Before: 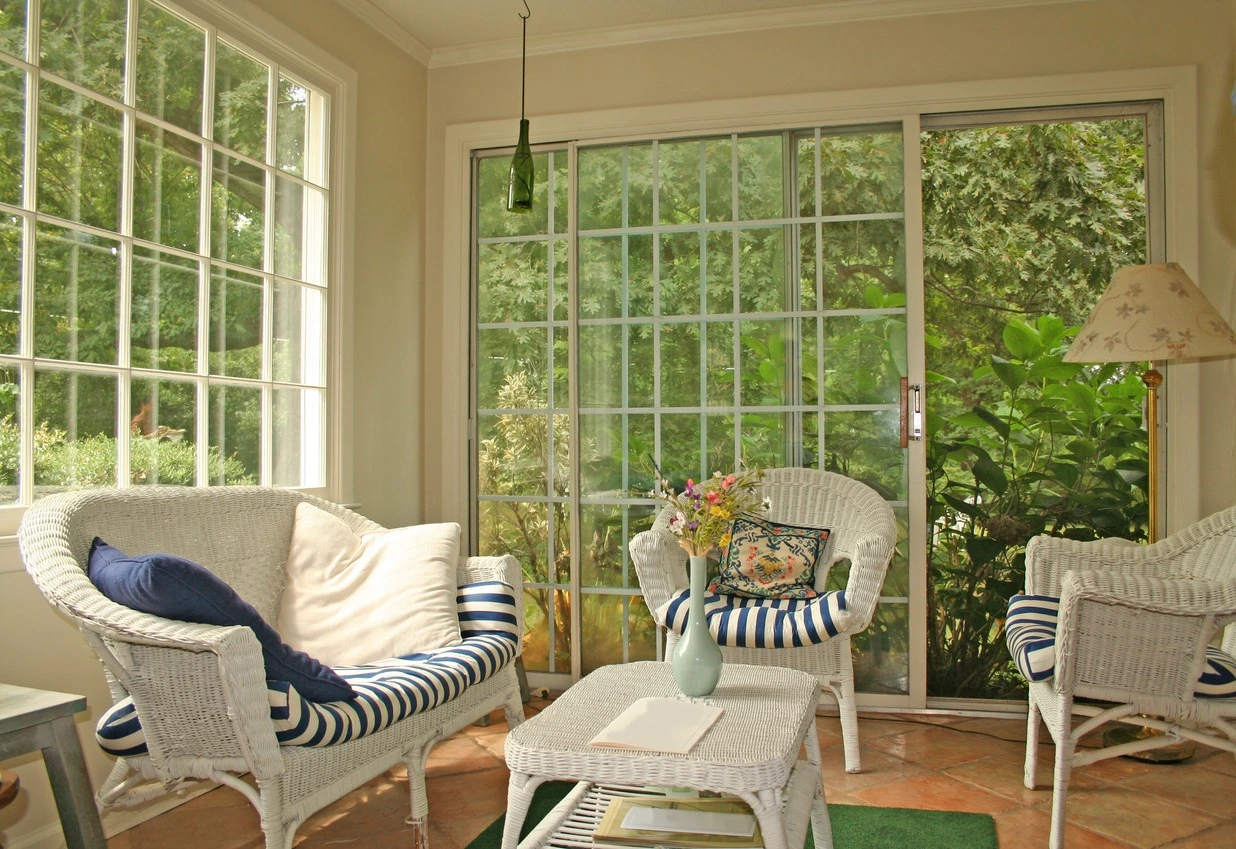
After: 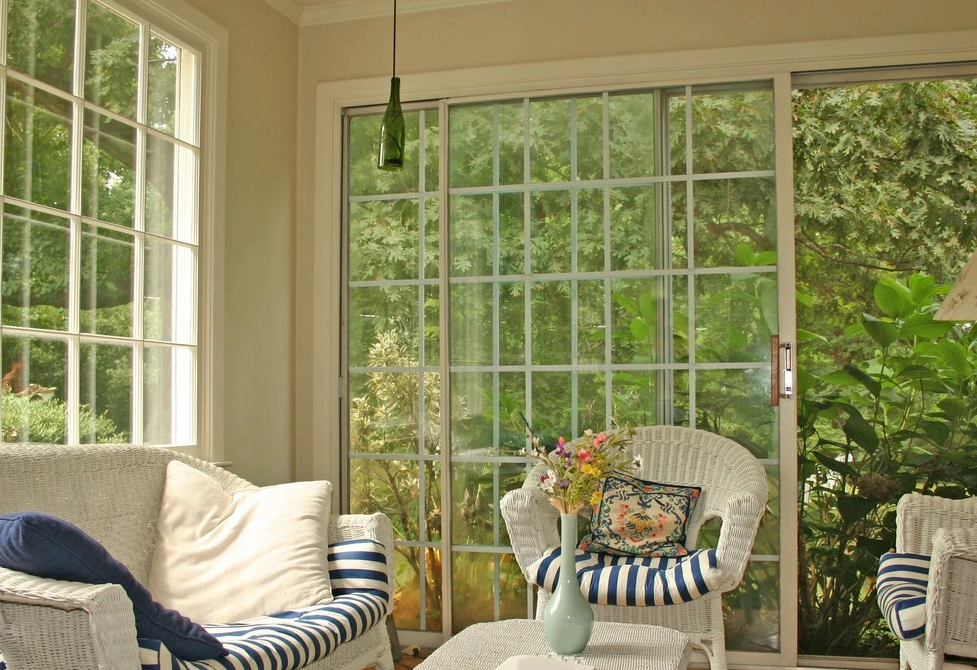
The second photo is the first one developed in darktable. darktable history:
crop and rotate: left 10.441%, top 5.005%, right 10.474%, bottom 15.971%
shadows and highlights: shadows 48.99, highlights -40.78, soften with gaussian
